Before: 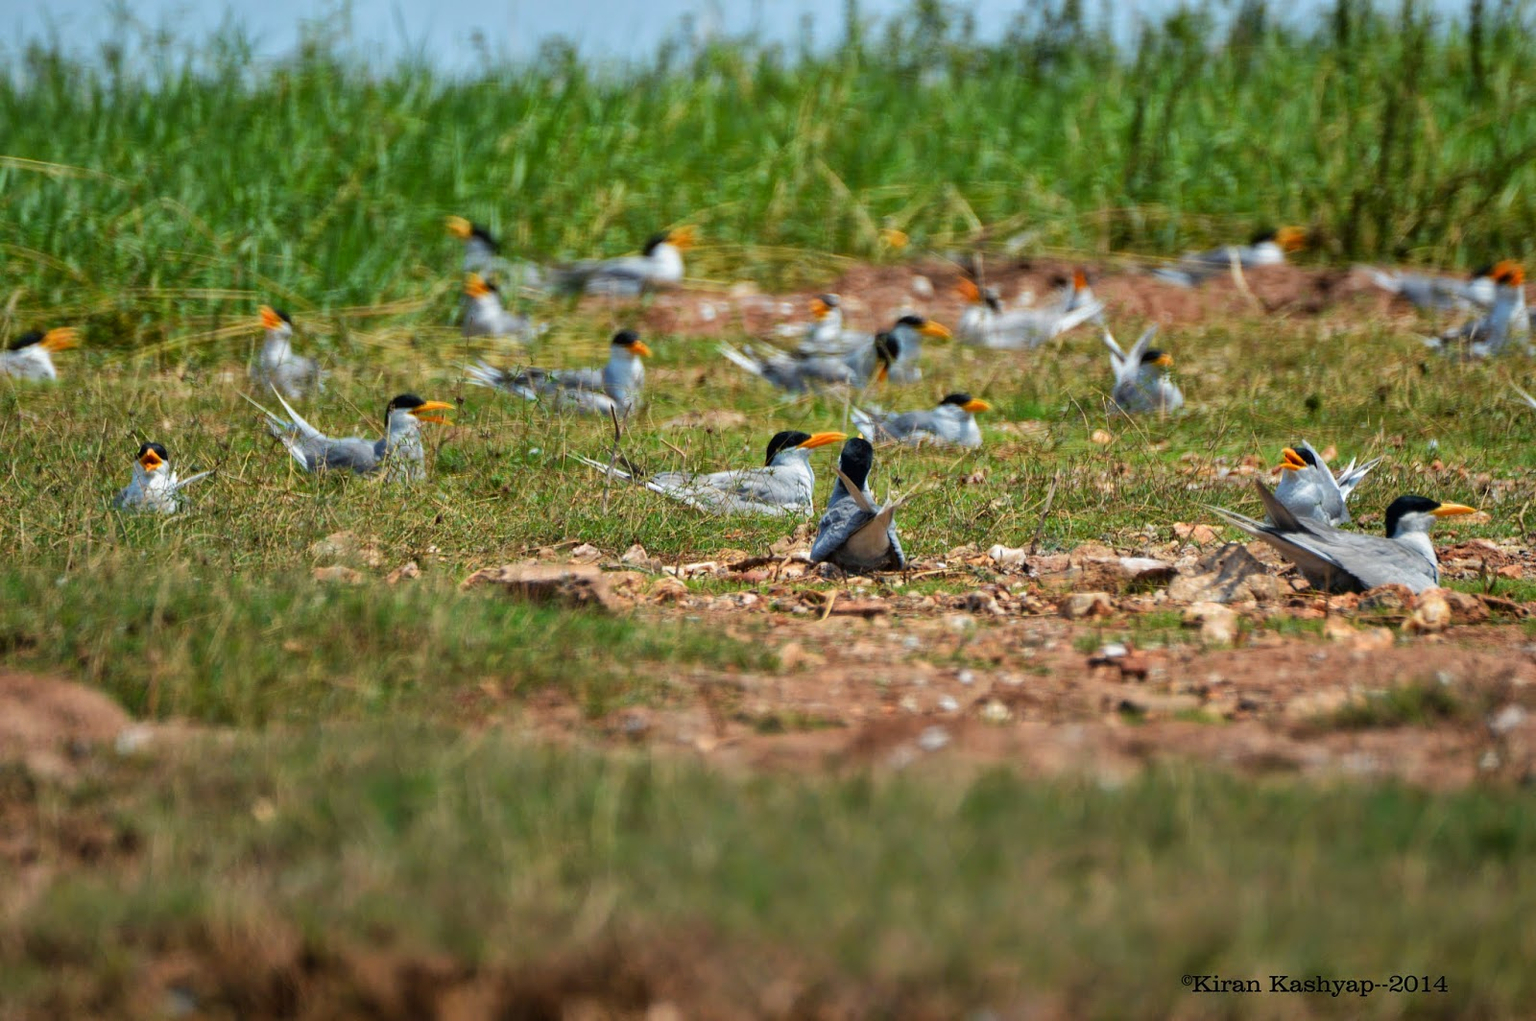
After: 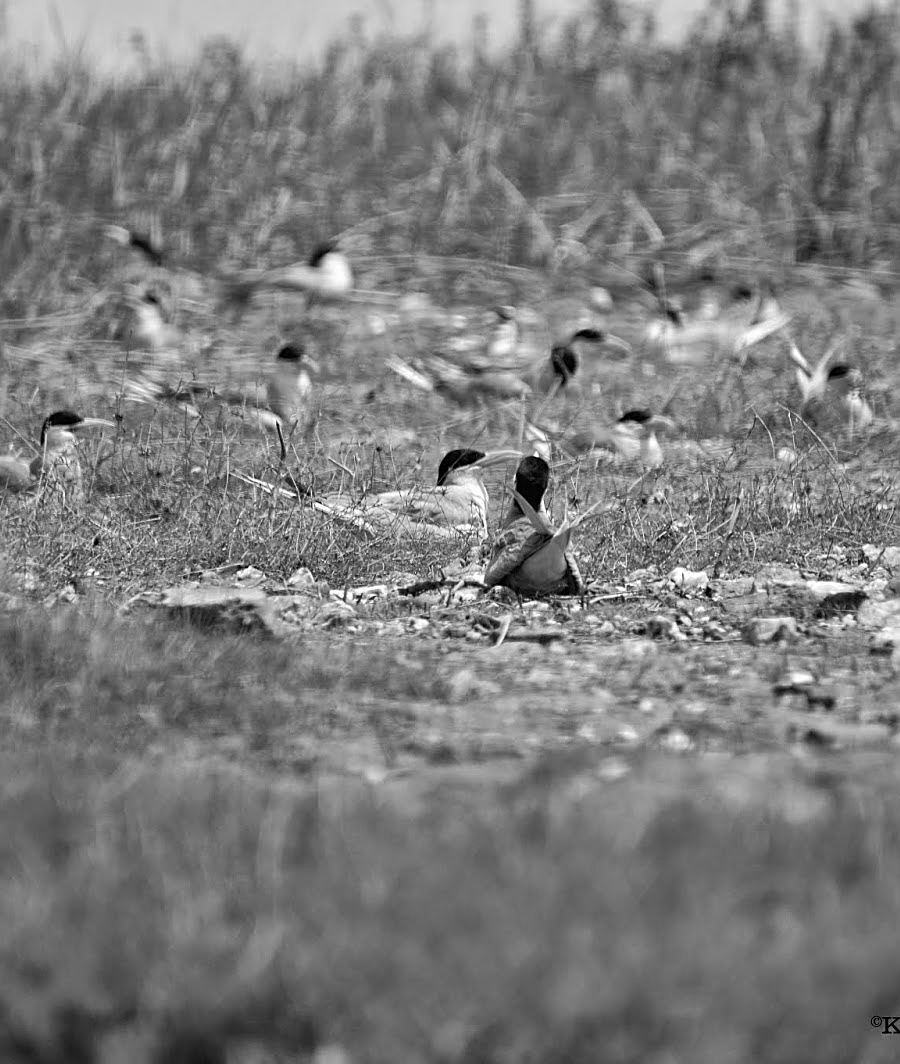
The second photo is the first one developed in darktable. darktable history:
crop and rotate: left 22.516%, right 21.234%
monochrome: on, module defaults
exposure: exposure 0.178 EV, compensate exposure bias true, compensate highlight preservation false
sharpen: on, module defaults
